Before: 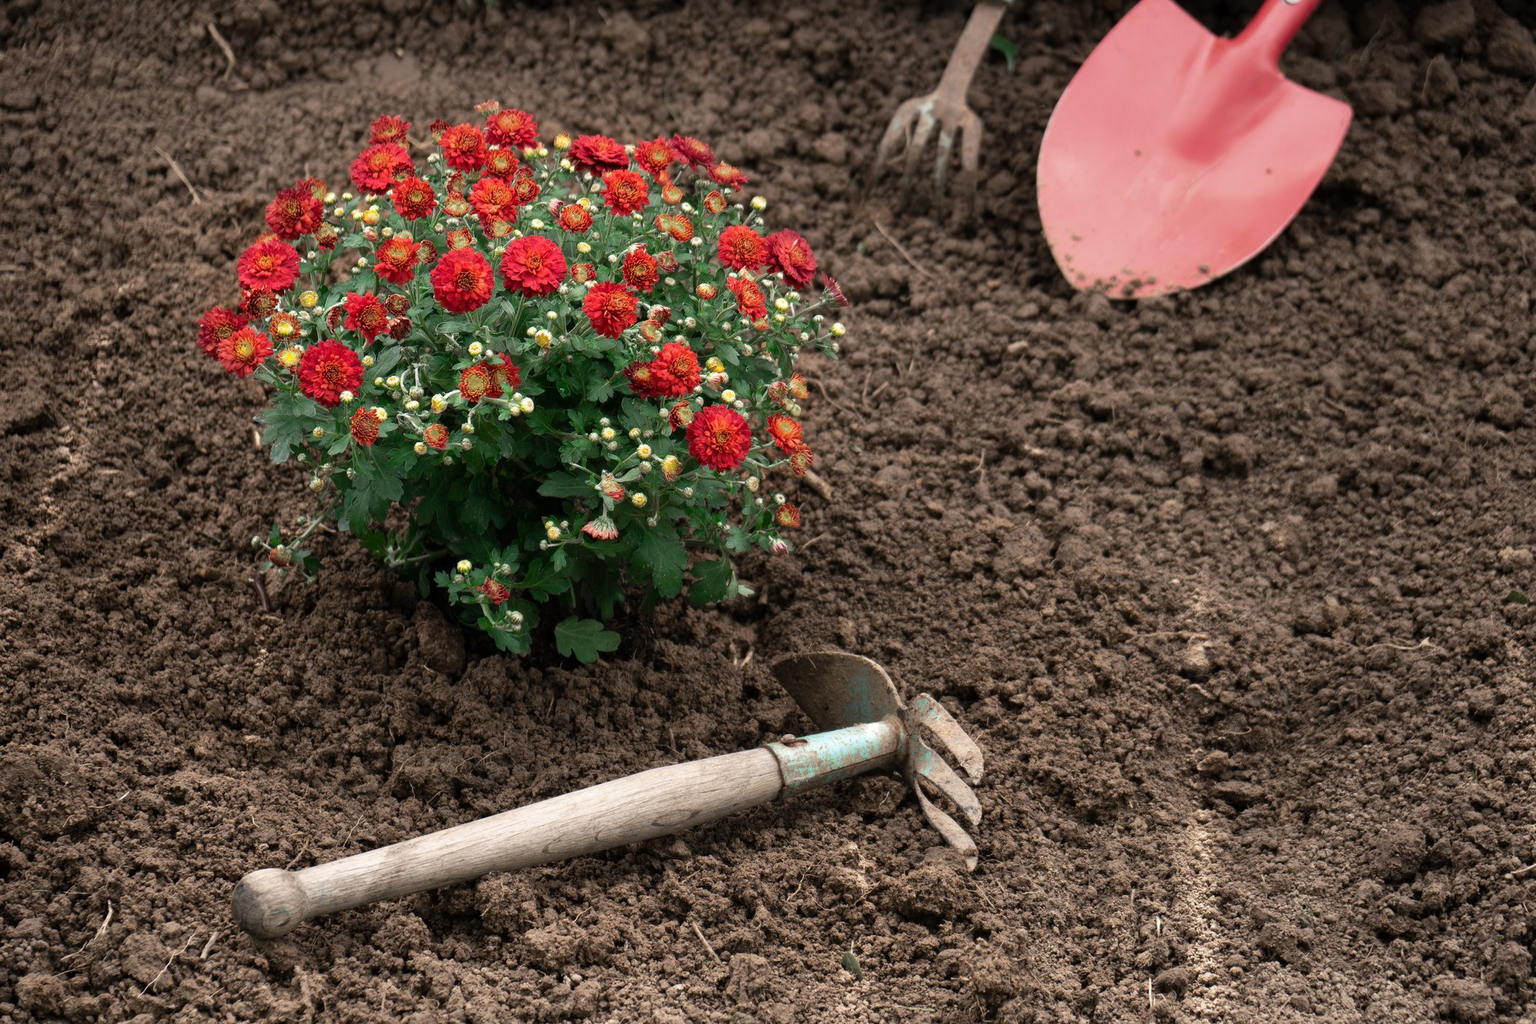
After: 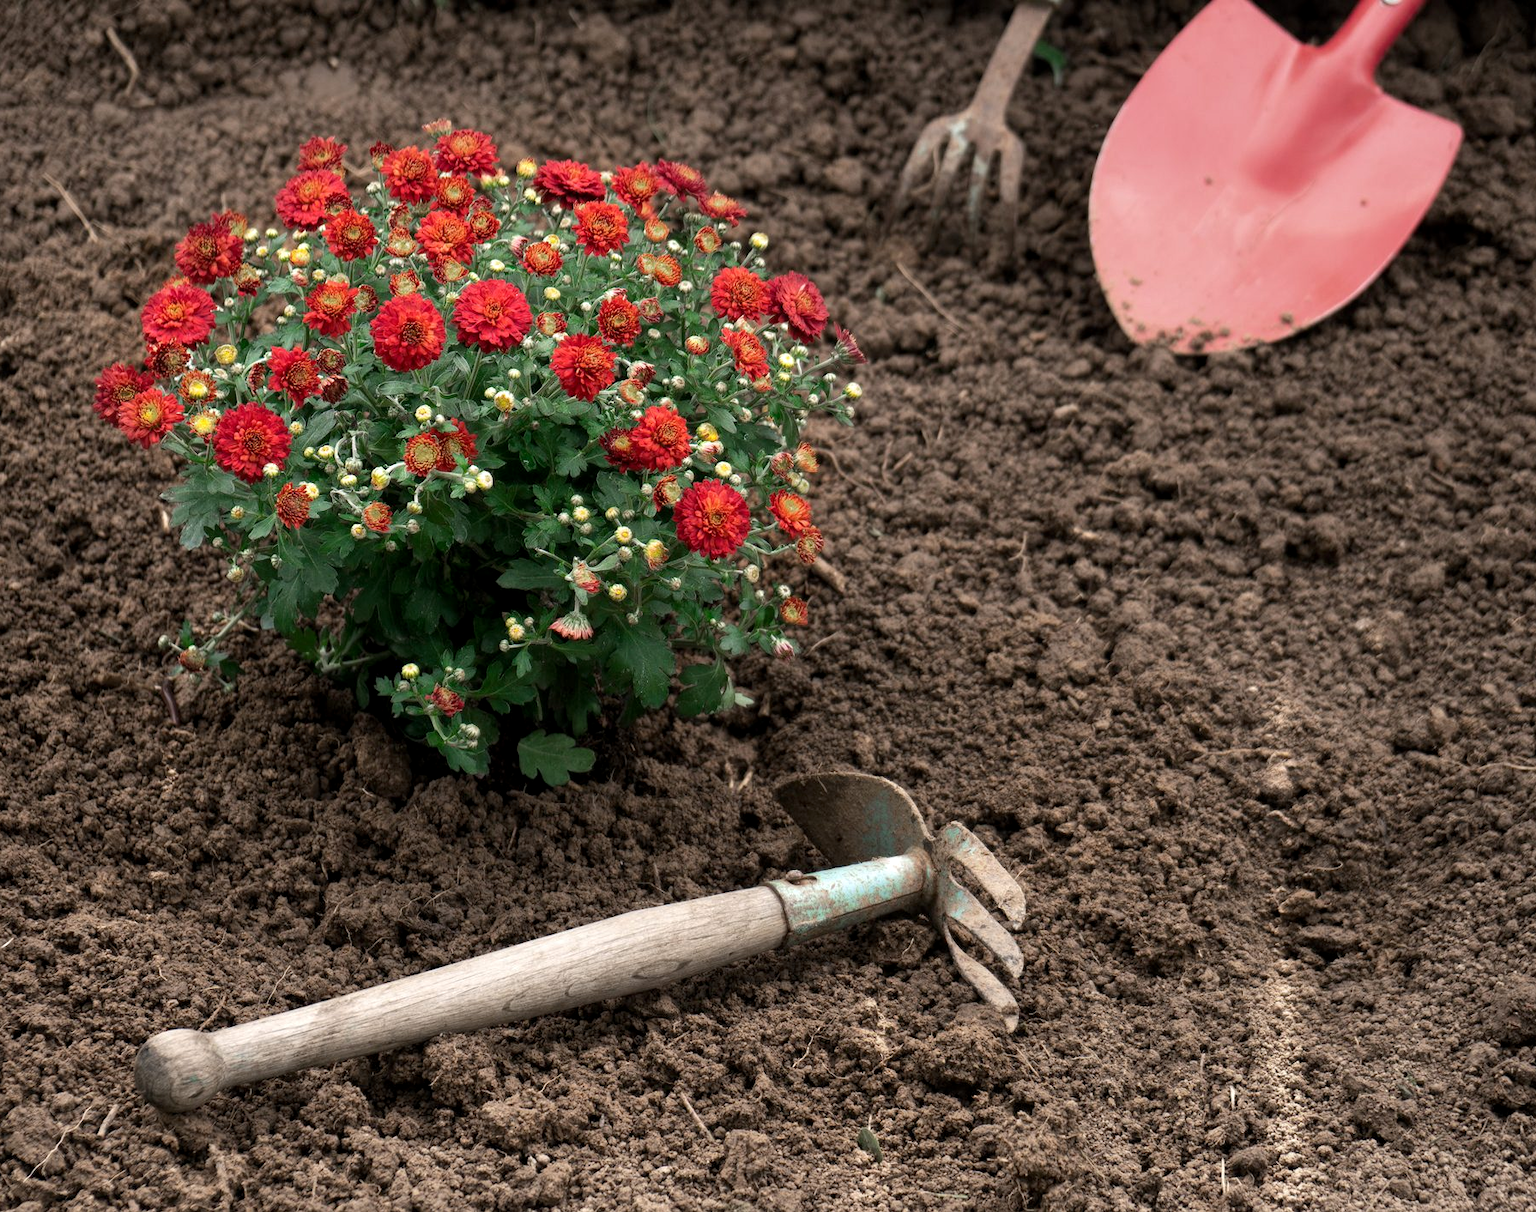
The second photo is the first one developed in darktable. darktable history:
local contrast: highlights 103%, shadows 102%, detail 119%, midtone range 0.2
crop: left 7.694%, right 7.871%
